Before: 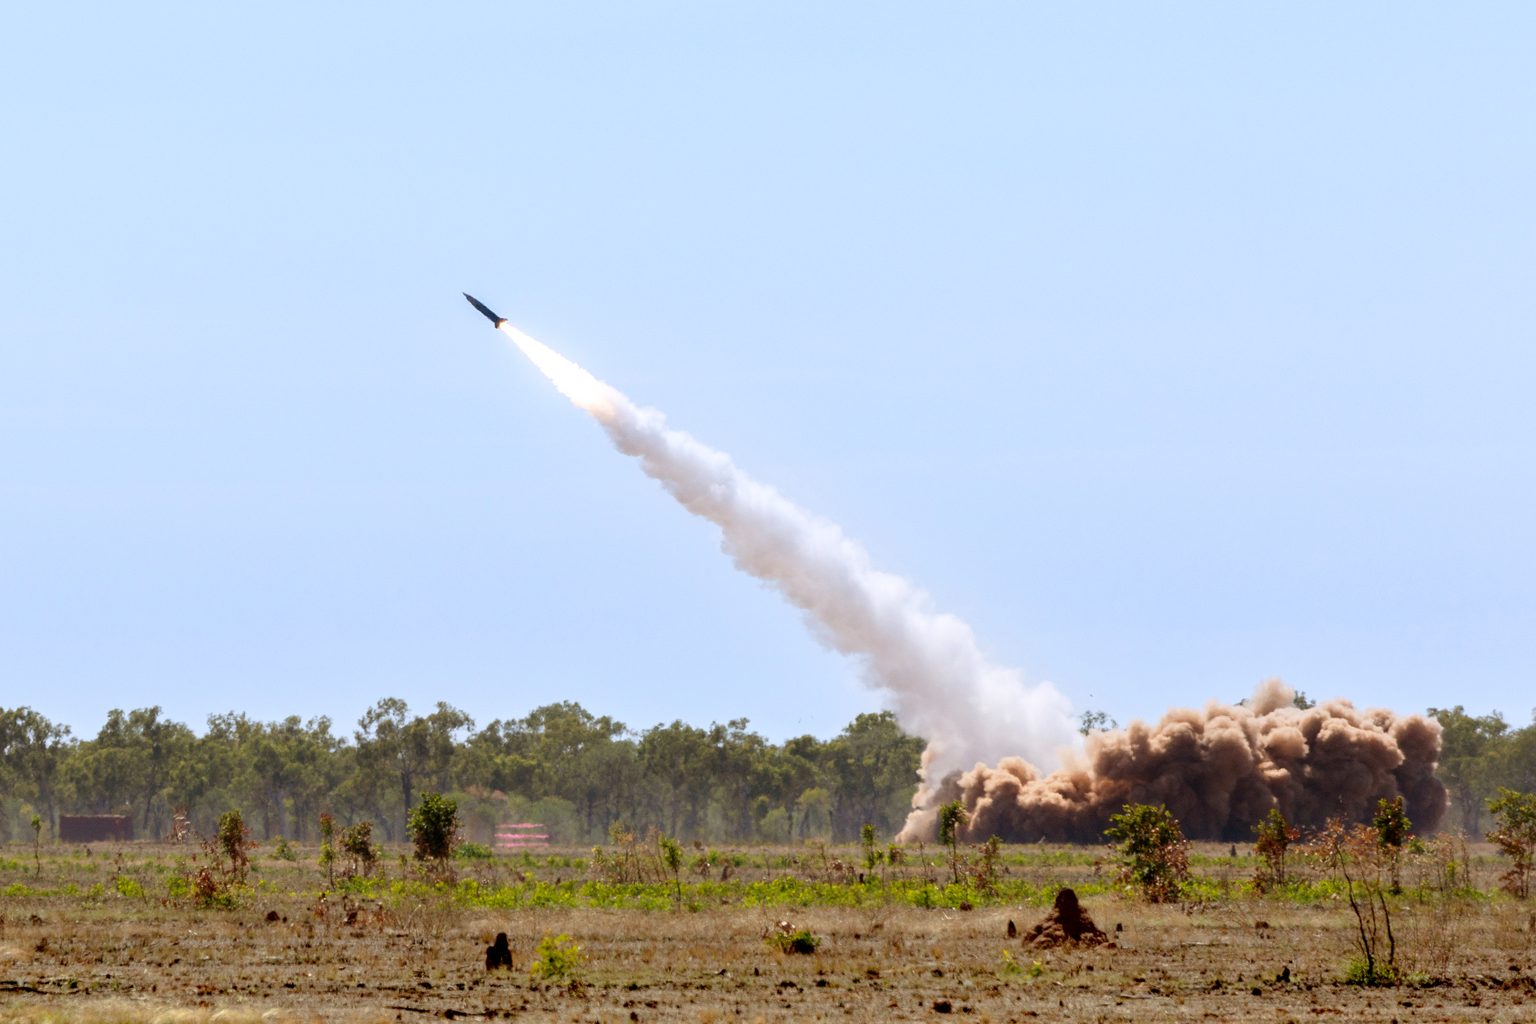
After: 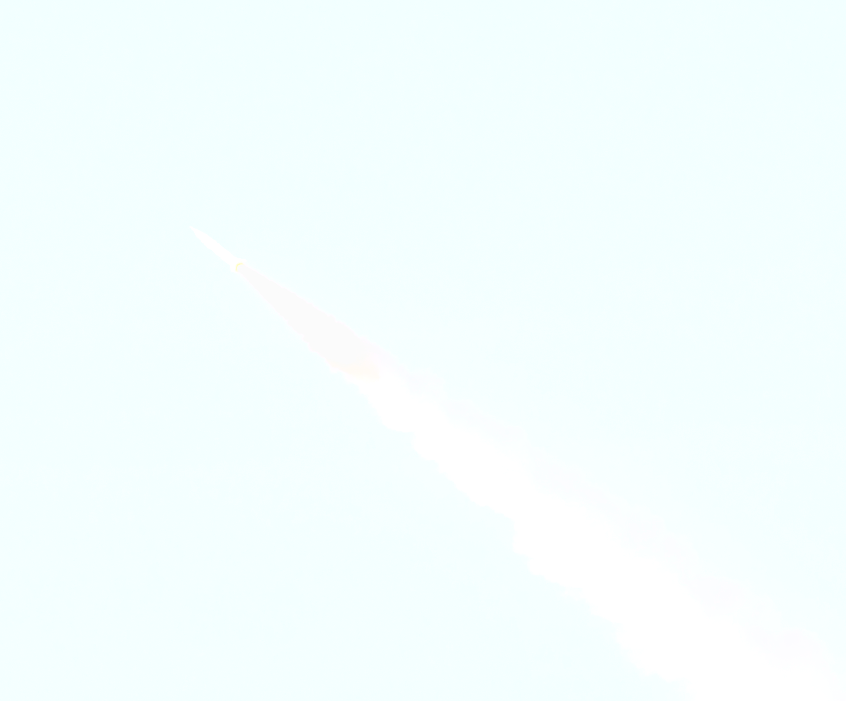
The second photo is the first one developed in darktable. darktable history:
bloom: on, module defaults
crop: left 20.248%, top 10.86%, right 35.675%, bottom 34.321%
contrast brightness saturation: contrast -0.05, saturation -0.41
tone equalizer: -8 EV -0.417 EV, -7 EV -0.389 EV, -6 EV -0.333 EV, -5 EV -0.222 EV, -3 EV 0.222 EV, -2 EV 0.333 EV, -1 EV 0.389 EV, +0 EV 0.417 EV, edges refinement/feathering 500, mask exposure compensation -1.25 EV, preserve details no
